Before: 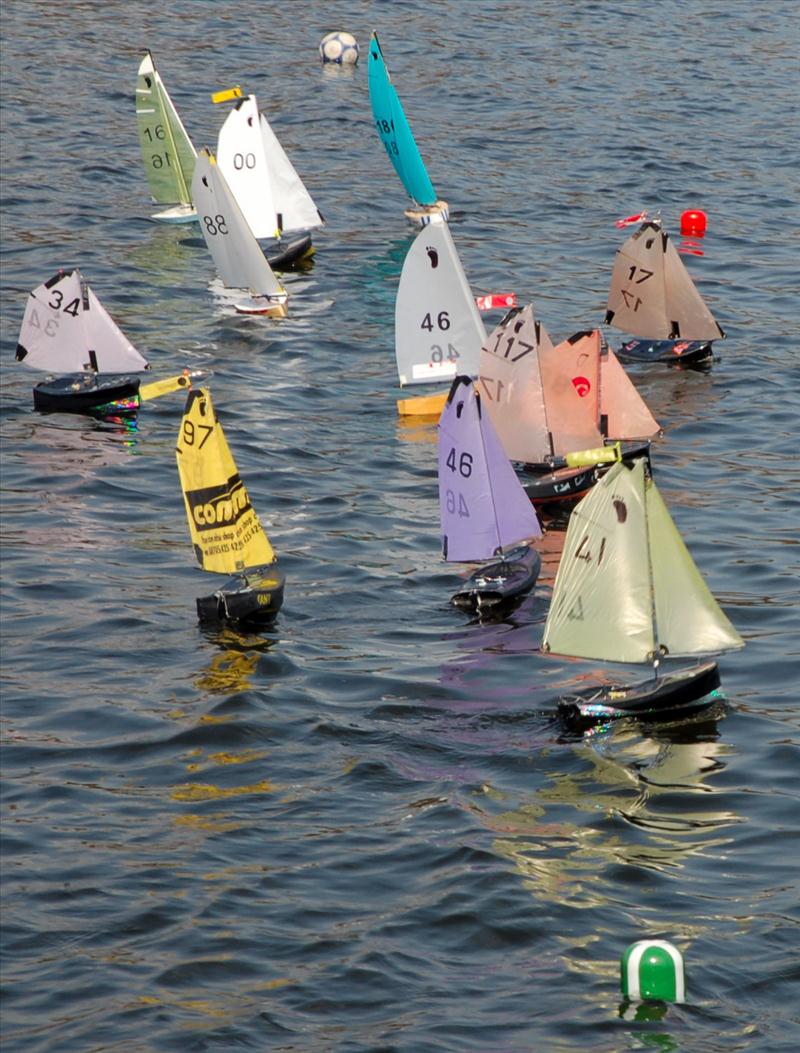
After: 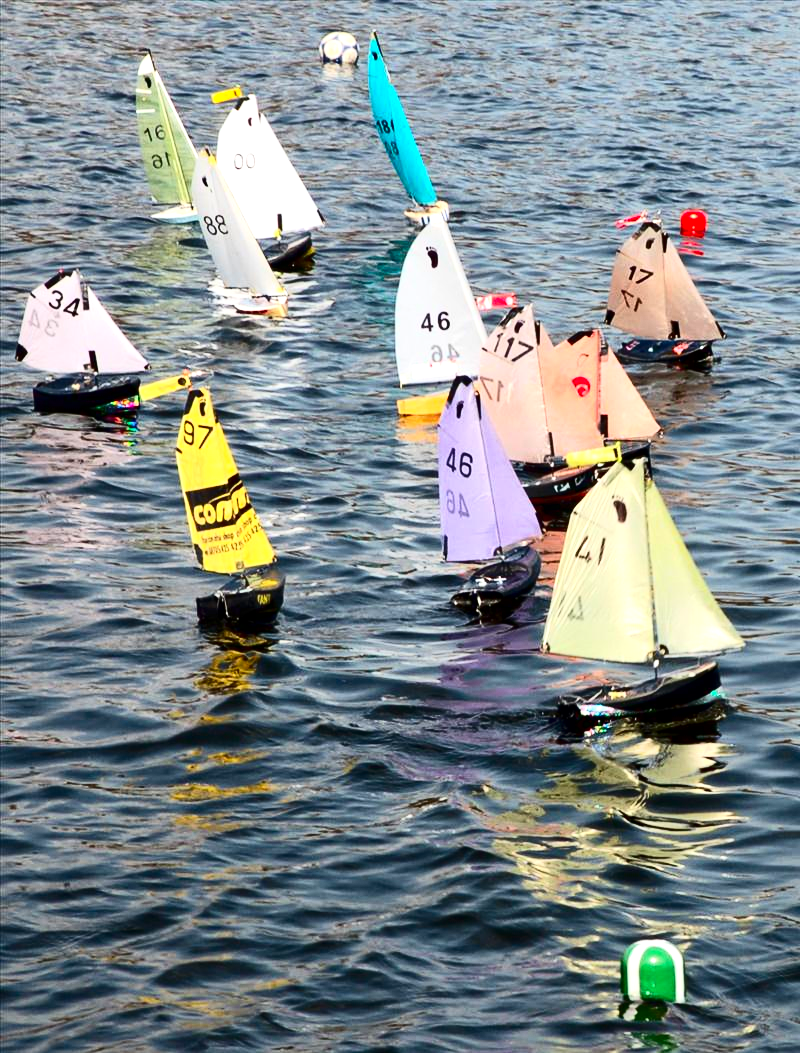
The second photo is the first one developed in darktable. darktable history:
local contrast: mode bilateral grid, contrast 19, coarseness 49, detail 119%, midtone range 0.2
contrast brightness saturation: contrast 0.329, brightness -0.069, saturation 0.174
exposure: exposure 0.602 EV, compensate highlight preservation false
